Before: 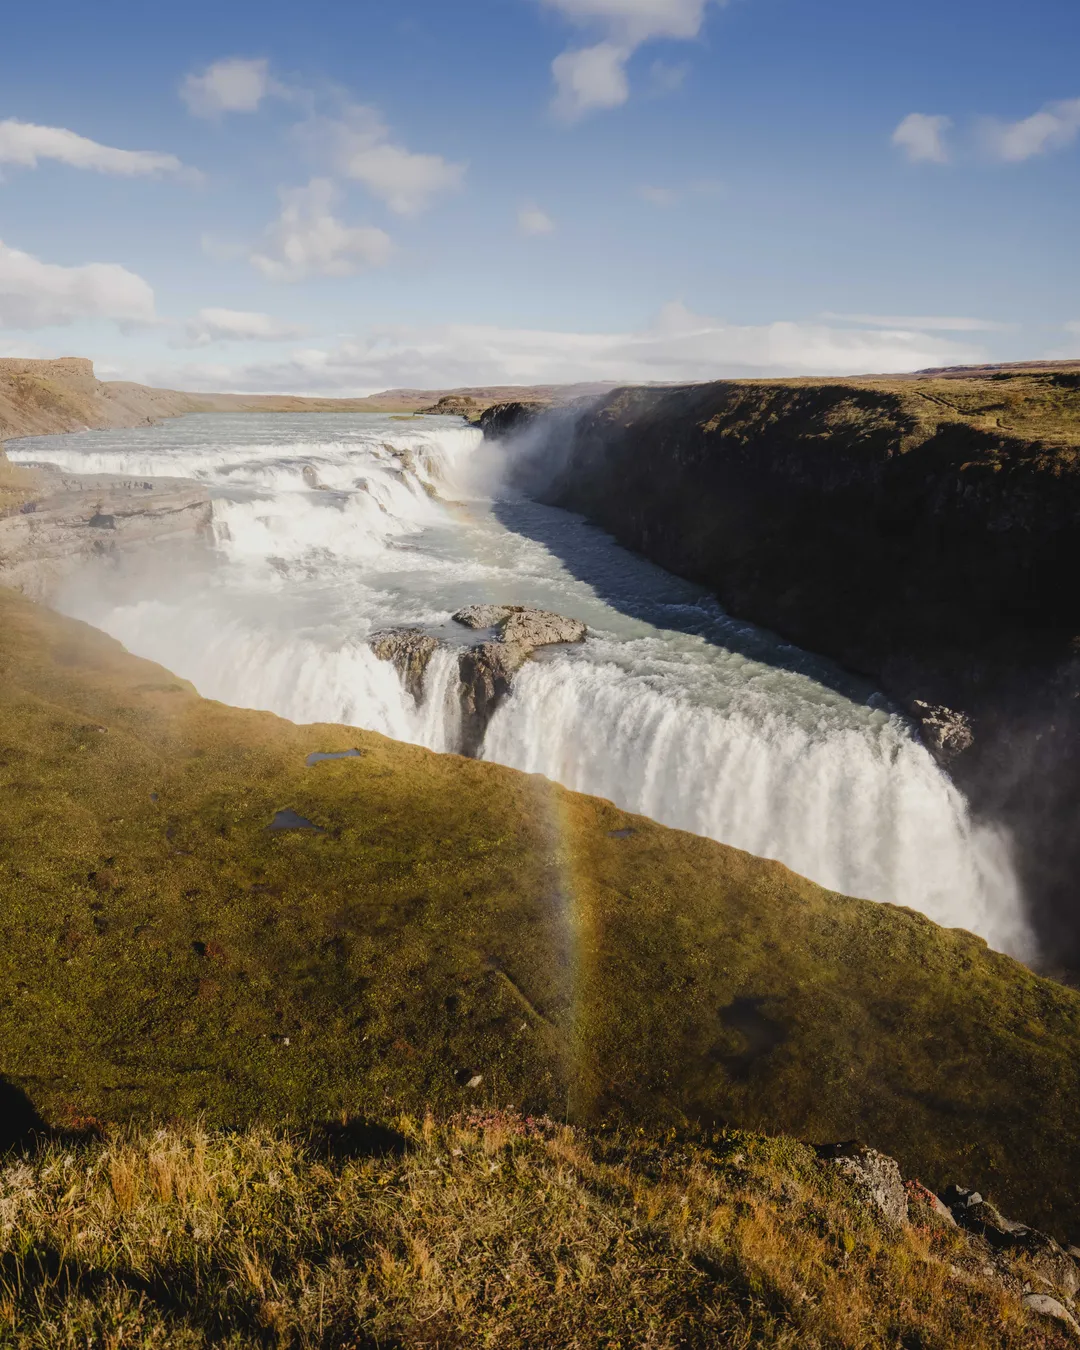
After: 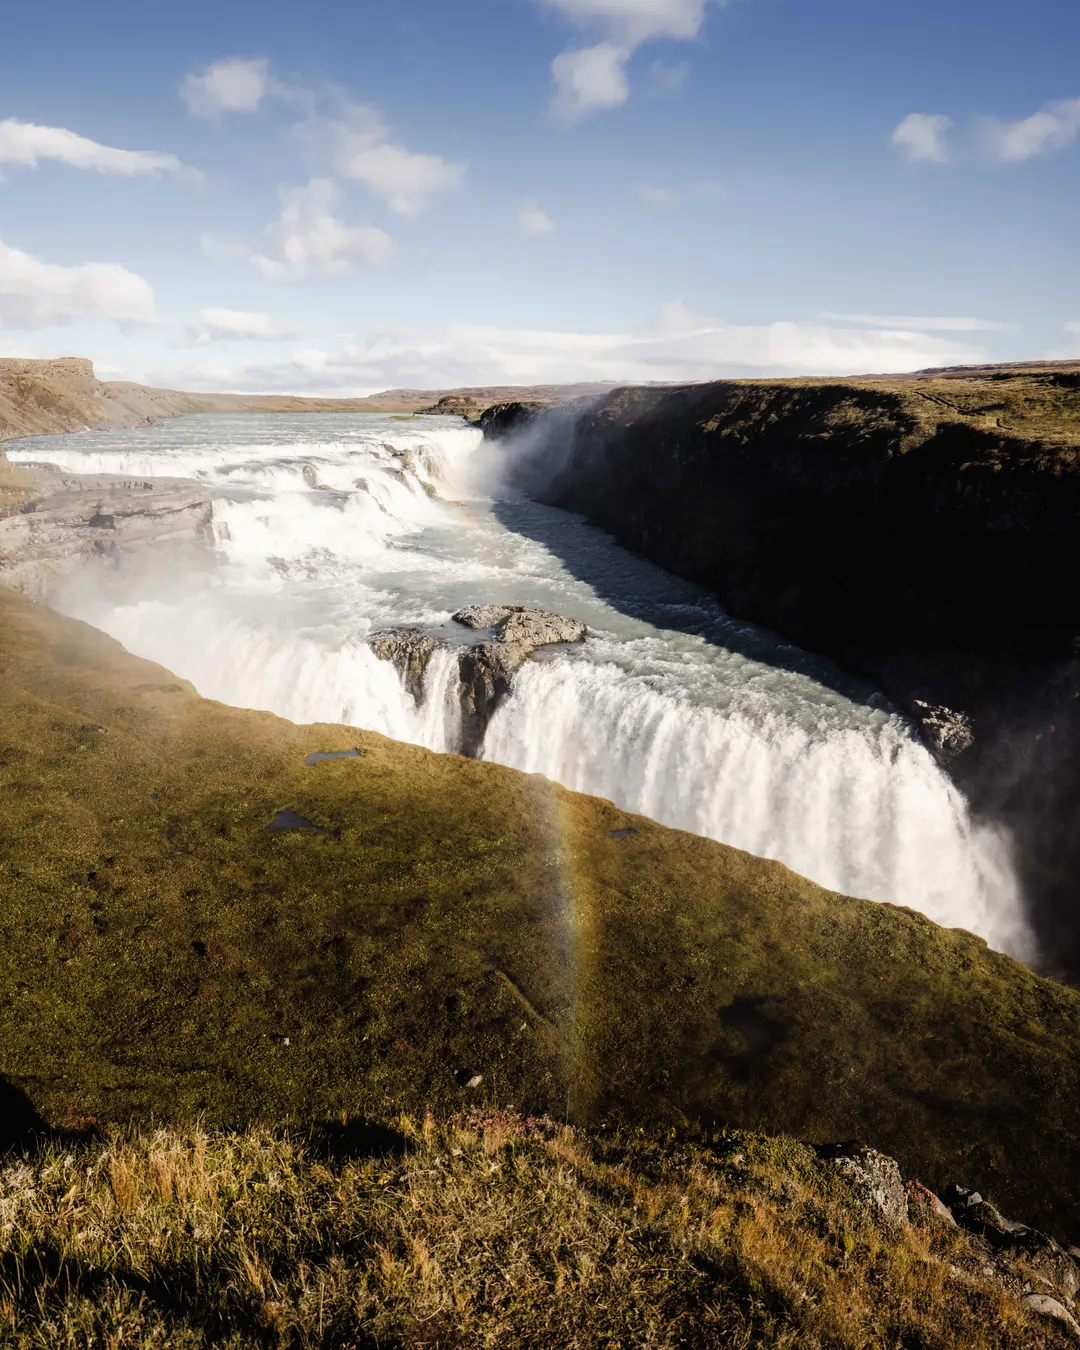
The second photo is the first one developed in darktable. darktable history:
filmic rgb: black relative exposure -9.04 EV, white relative exposure 2.3 EV, hardness 7.51
color zones: curves: ch0 [(0, 0.278) (0.143, 0.5) (0.286, 0.5) (0.429, 0.5) (0.571, 0.5) (0.714, 0.5) (0.857, 0.5) (1, 0.5)]; ch1 [(0, 1) (0.143, 0.165) (0.286, 0) (0.429, 0) (0.571, 0) (0.714, 0) (0.857, 0.5) (1, 0.5)]; ch2 [(0, 0.508) (0.143, 0.5) (0.286, 0.5) (0.429, 0.5) (0.571, 0.5) (0.714, 0.5) (0.857, 0.5) (1, 0.5)], mix -94.6%
